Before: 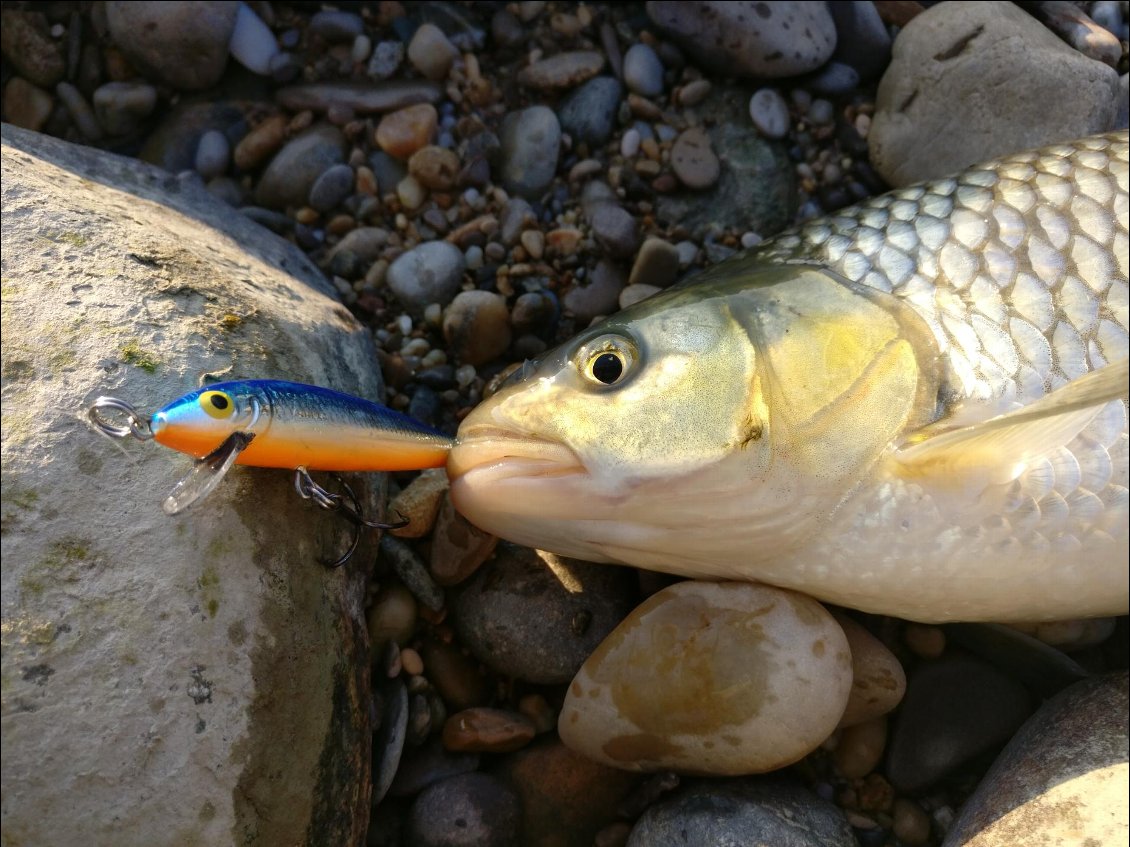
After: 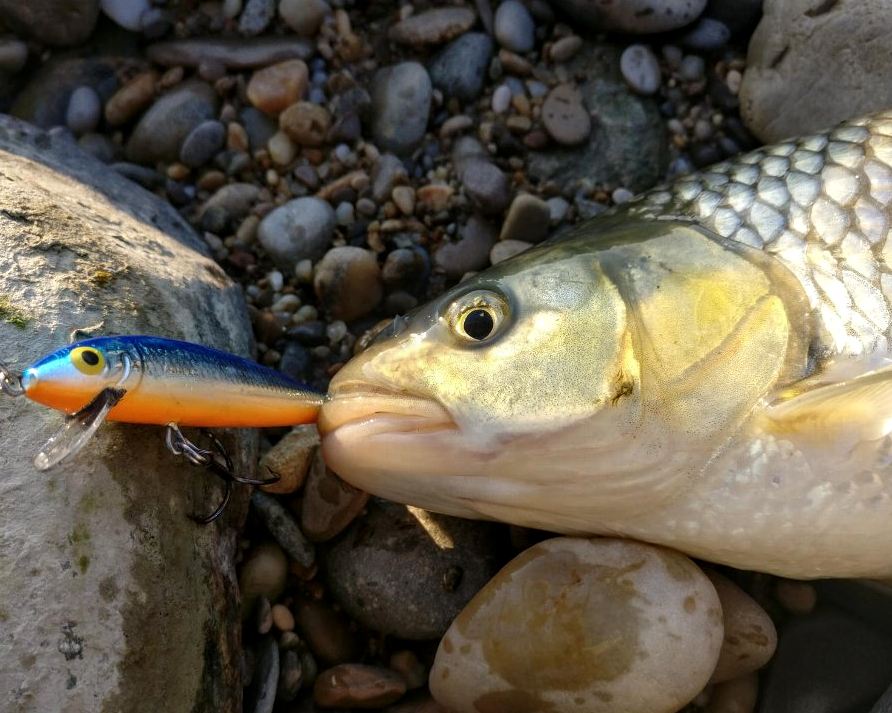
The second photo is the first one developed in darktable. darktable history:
local contrast: on, module defaults
crop: left 11.46%, top 5.229%, right 9.587%, bottom 10.555%
